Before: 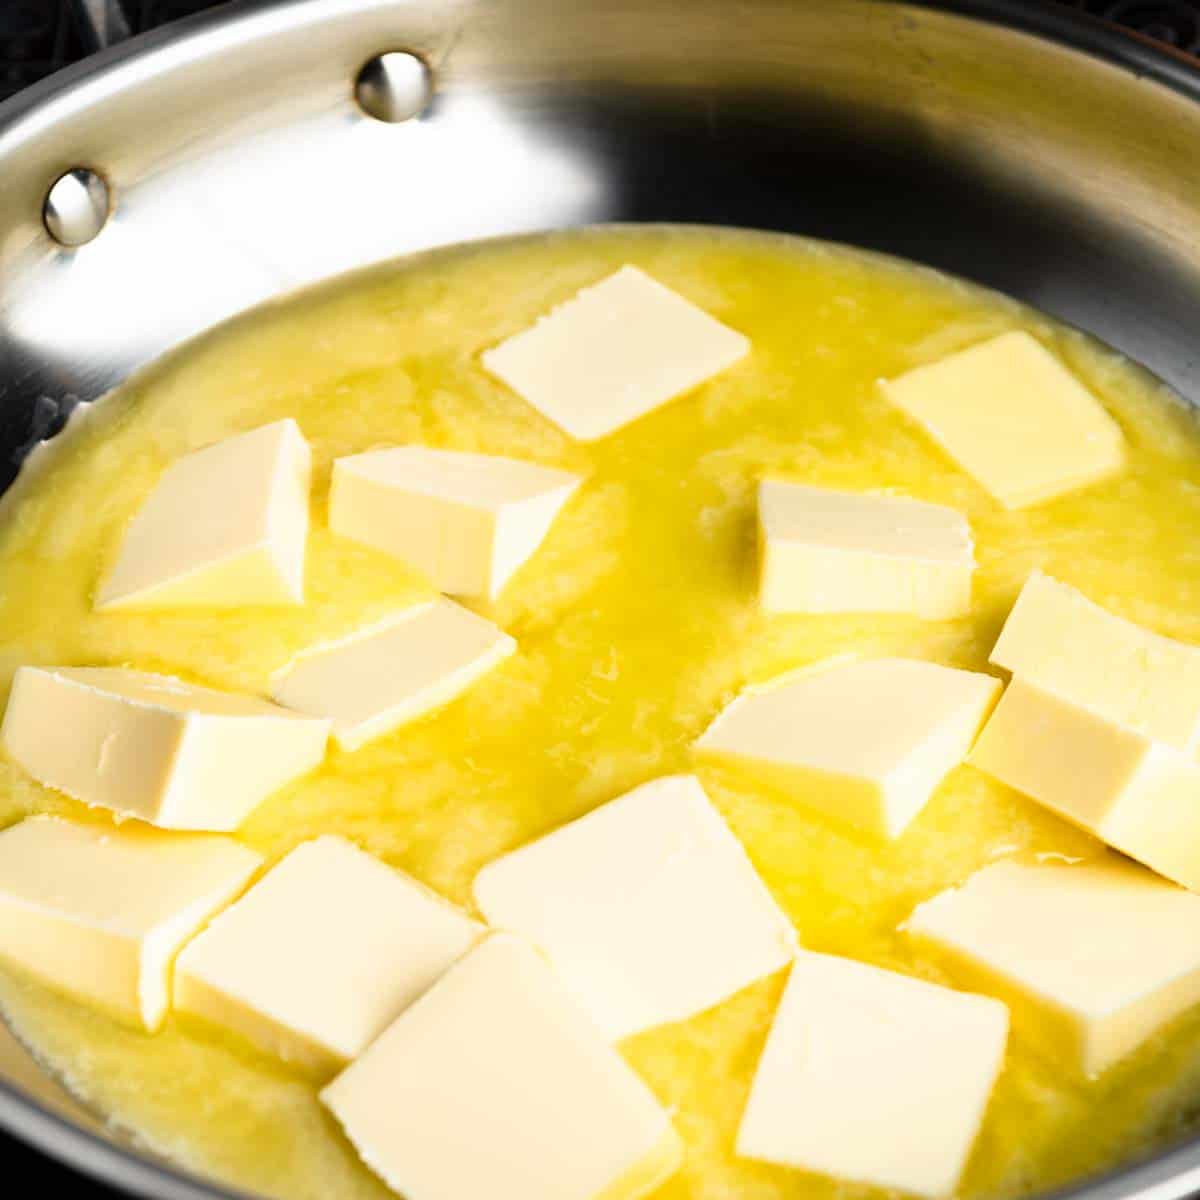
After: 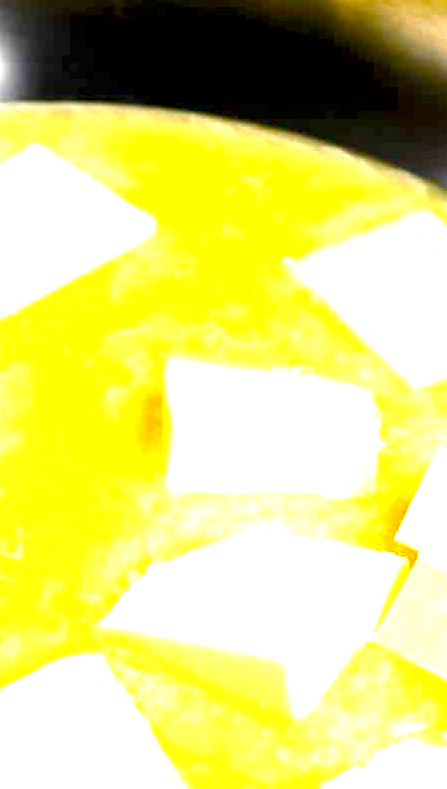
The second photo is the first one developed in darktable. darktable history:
crop and rotate: left 49.517%, top 10.135%, right 13.166%, bottom 24.07%
exposure: black level correction 0, exposure 1.012 EV, compensate highlight preservation false
color balance rgb: global offset › luminance -0.999%, linear chroma grading › global chroma 3.885%, perceptual saturation grading › global saturation 45.22%, perceptual saturation grading › highlights -50.6%, perceptual saturation grading › shadows 30.167%, perceptual brilliance grading › global brilliance -5.462%, perceptual brilliance grading › highlights 23.857%, perceptual brilliance grading › mid-tones 7.52%, perceptual brilliance grading › shadows -4.873%, global vibrance -17.053%, contrast -6.47%
local contrast: mode bilateral grid, contrast 20, coarseness 51, detail 119%, midtone range 0.2
